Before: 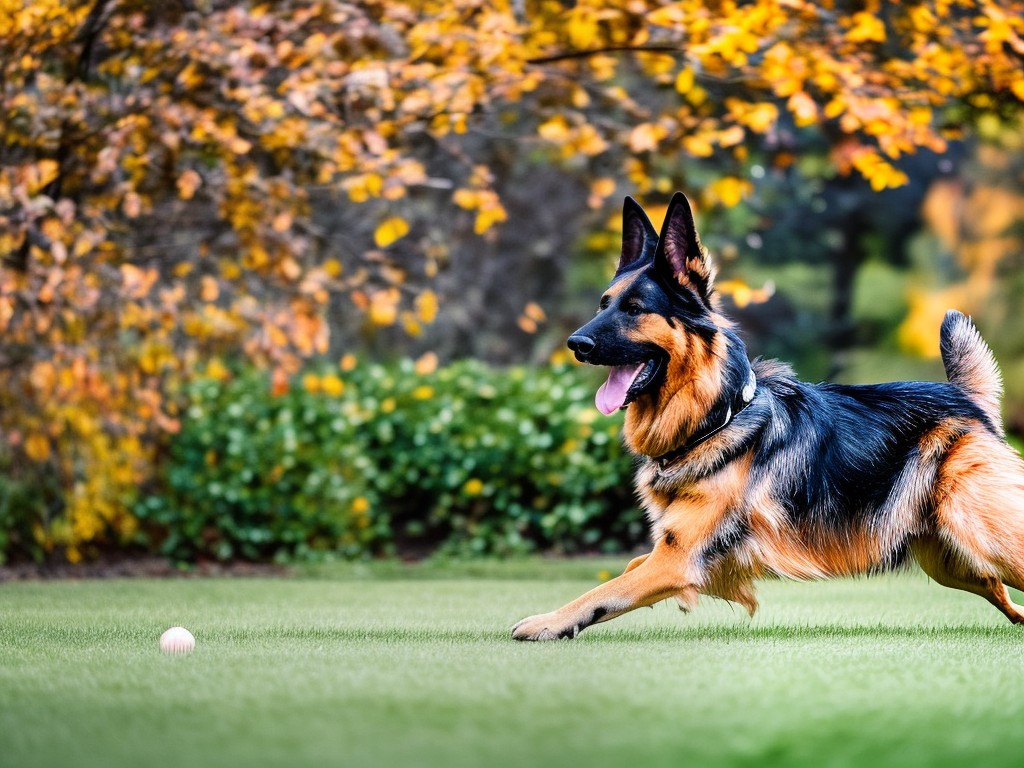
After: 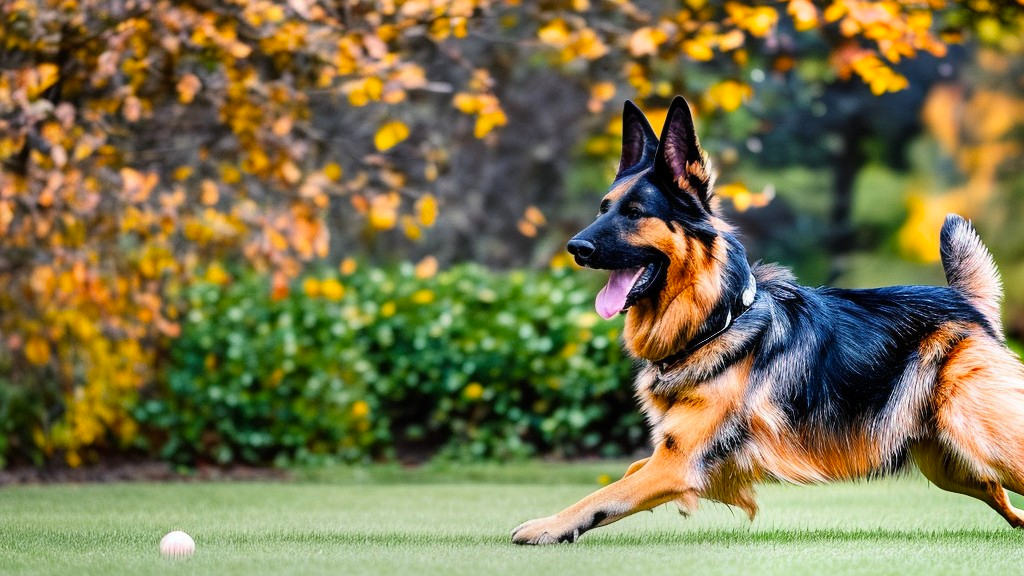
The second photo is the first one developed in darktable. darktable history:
tone equalizer: on, module defaults
crop and rotate: top 12.5%, bottom 12.5%
color balance: output saturation 110%
